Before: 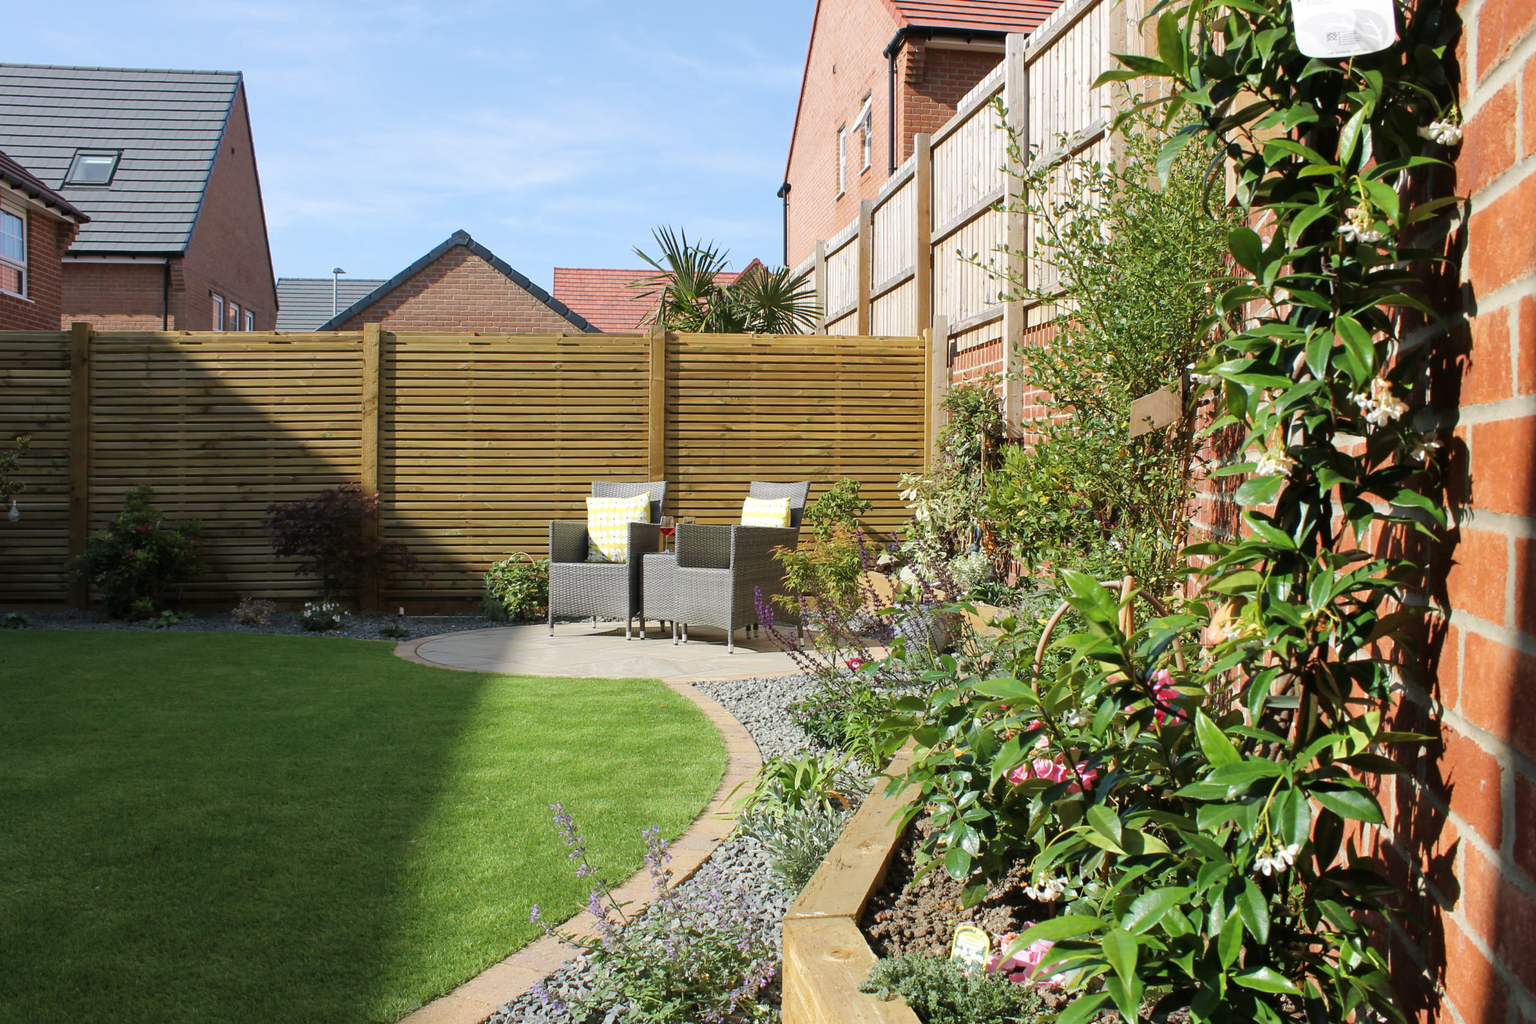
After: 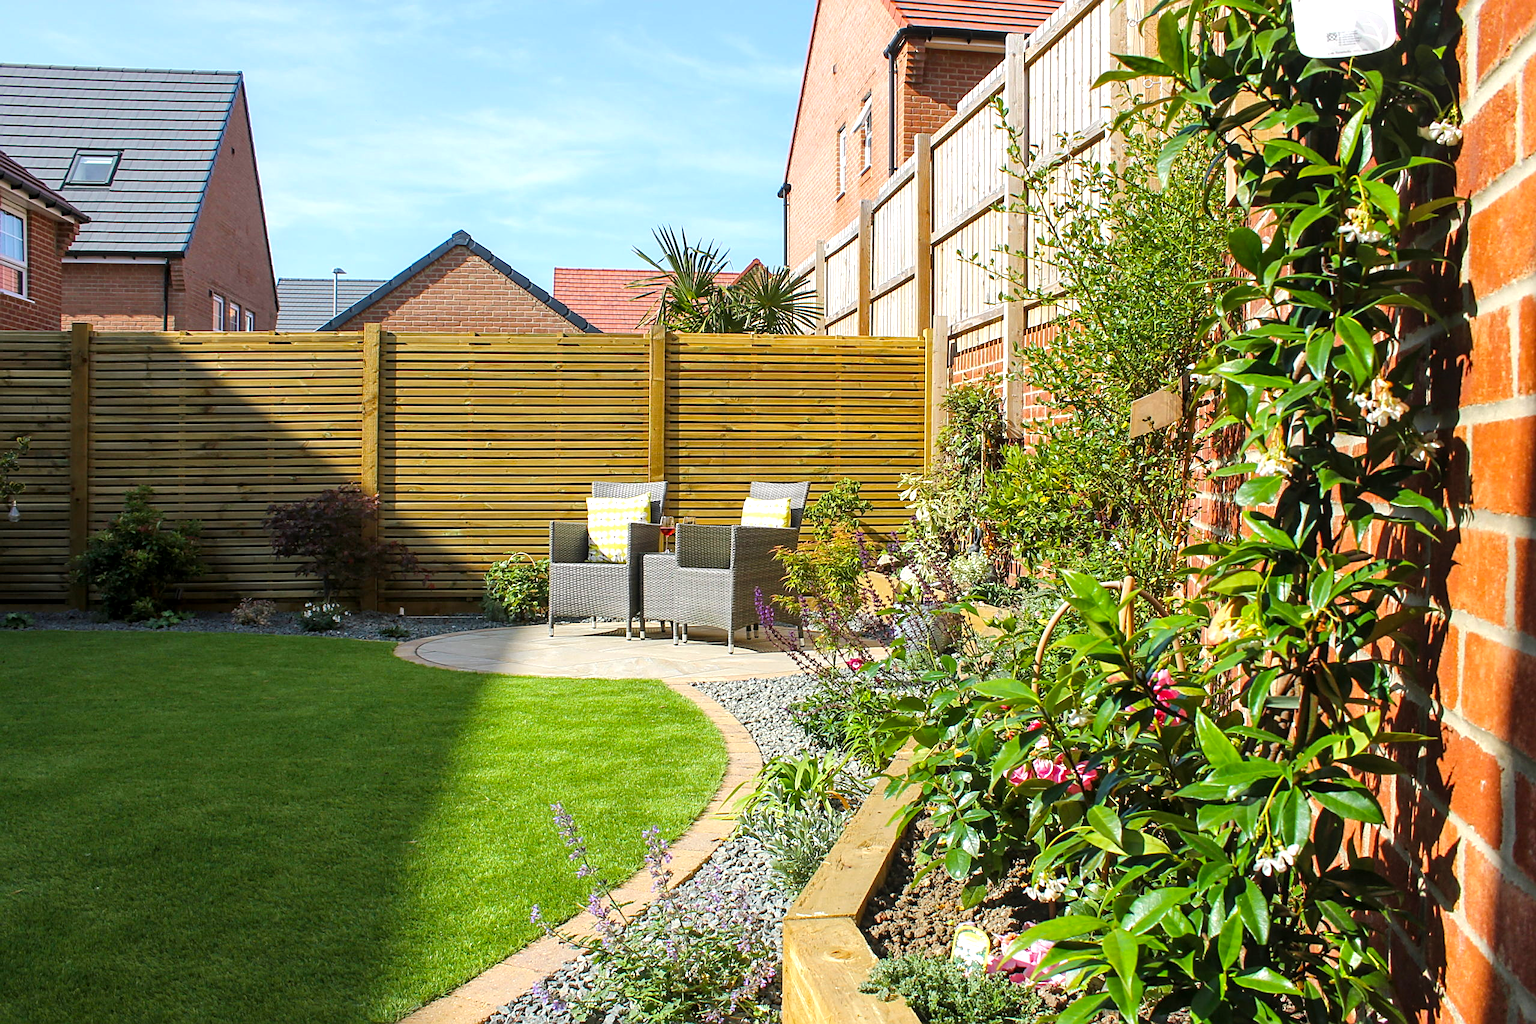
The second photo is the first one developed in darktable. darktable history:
color balance rgb: perceptual saturation grading › global saturation 20%, global vibrance 20%
local contrast: on, module defaults
sharpen: on, module defaults
exposure: exposure 0.376 EV, compensate highlight preservation false
